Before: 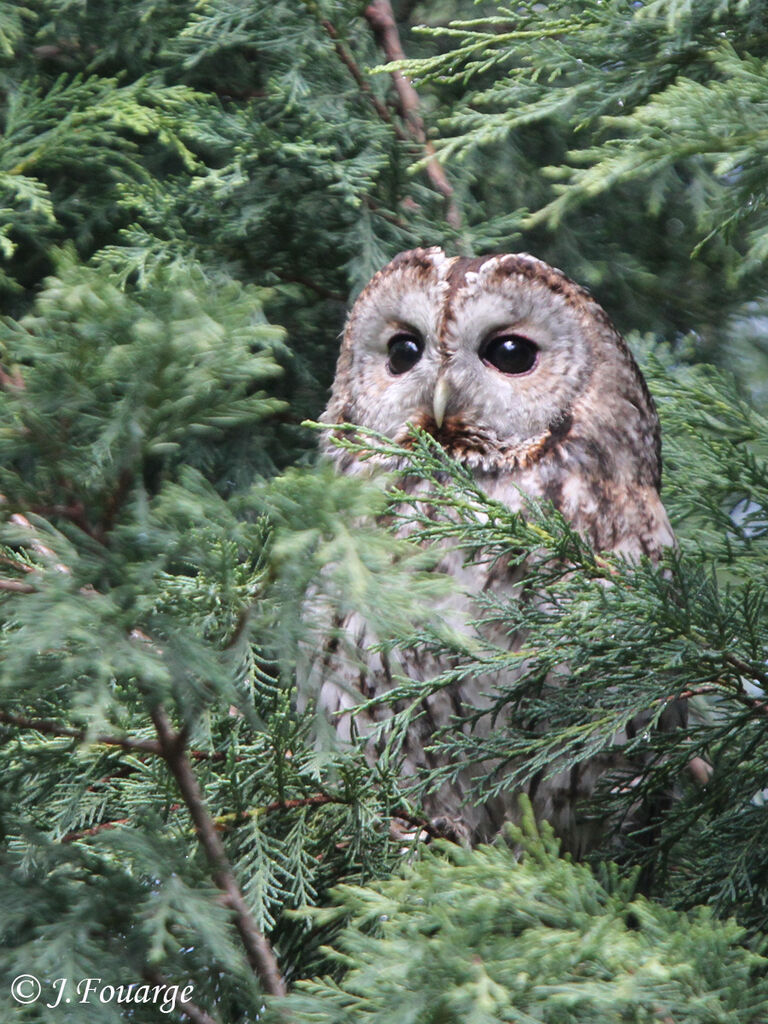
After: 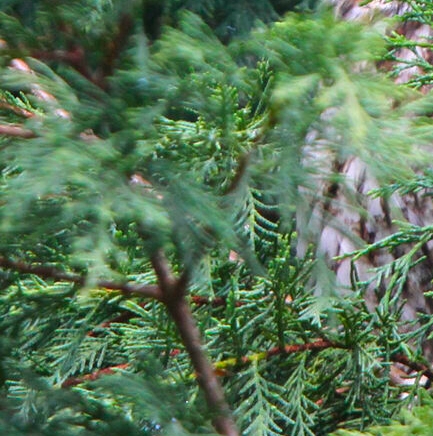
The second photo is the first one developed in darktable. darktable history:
crop: top 44.483%, right 43.593%, bottom 12.892%
color correction: saturation 1.8
